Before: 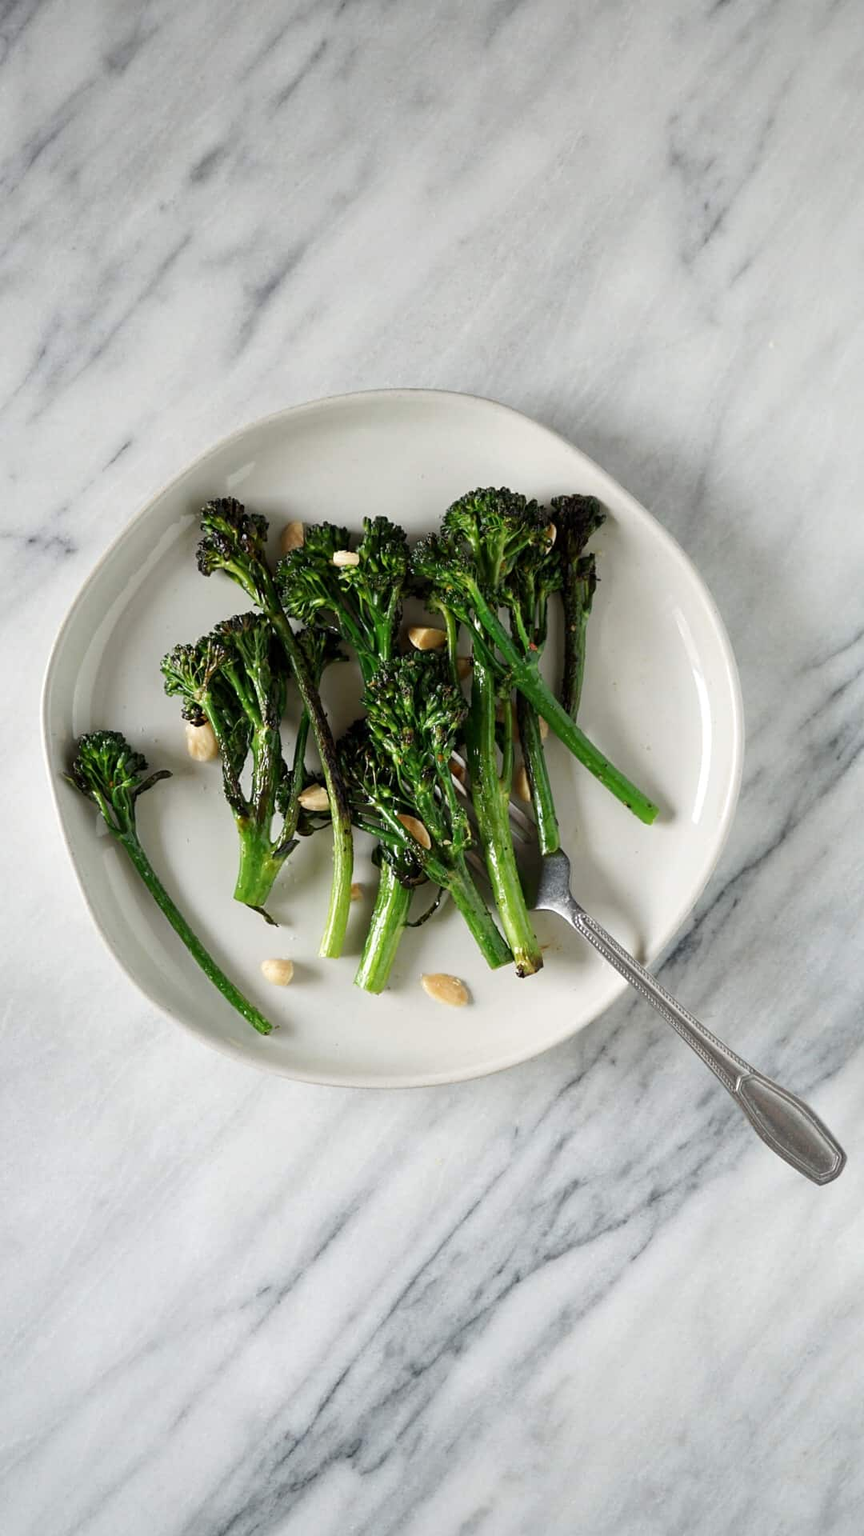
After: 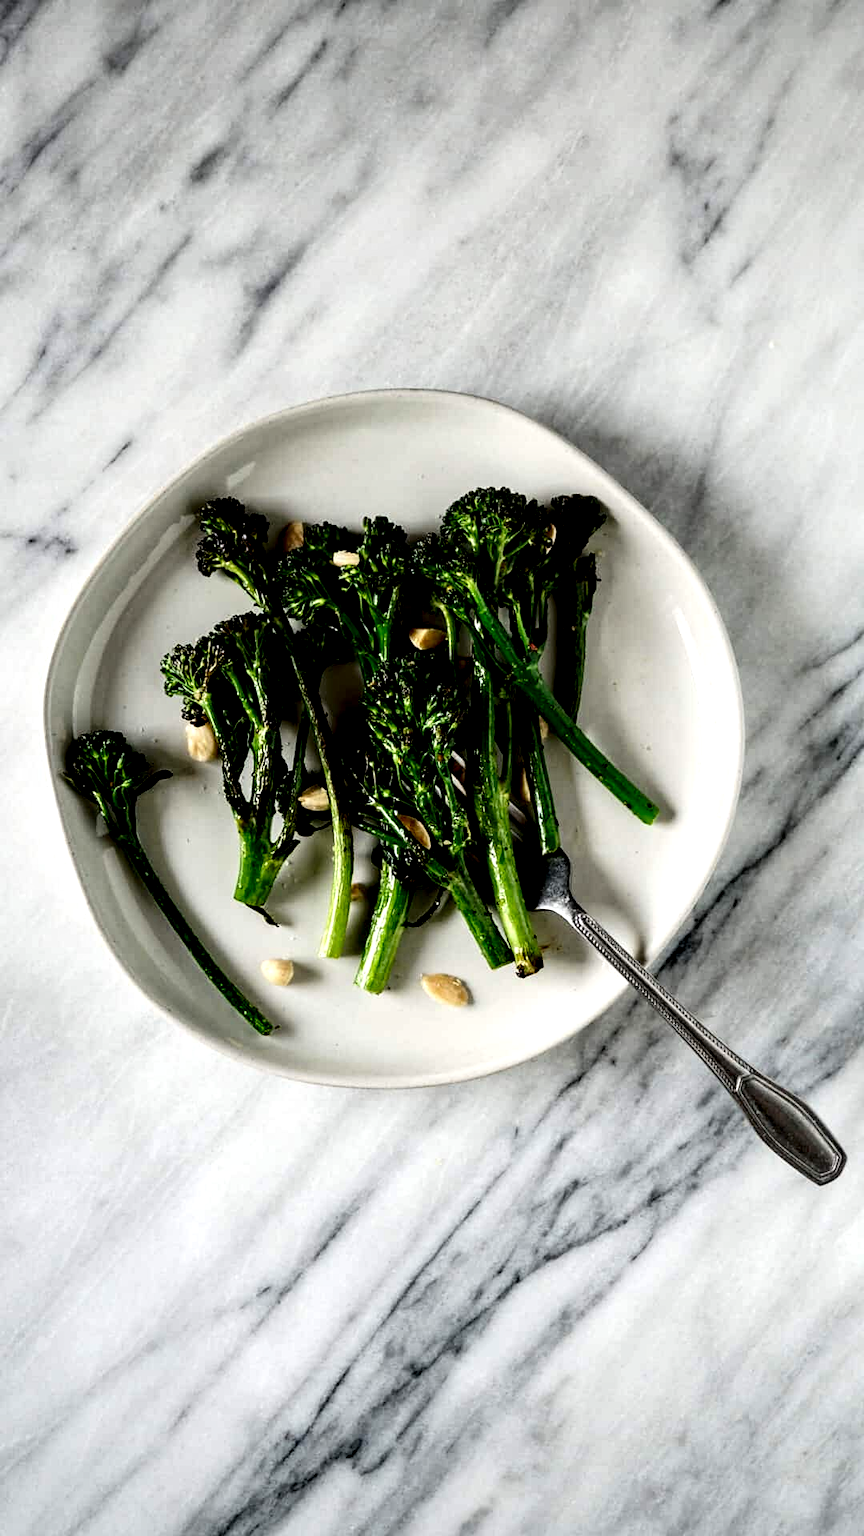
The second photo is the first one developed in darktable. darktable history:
local contrast: highlights 80%, shadows 57%, detail 175%, midtone range 0.602
contrast brightness saturation: contrast 0.21, brightness -0.11, saturation 0.21
